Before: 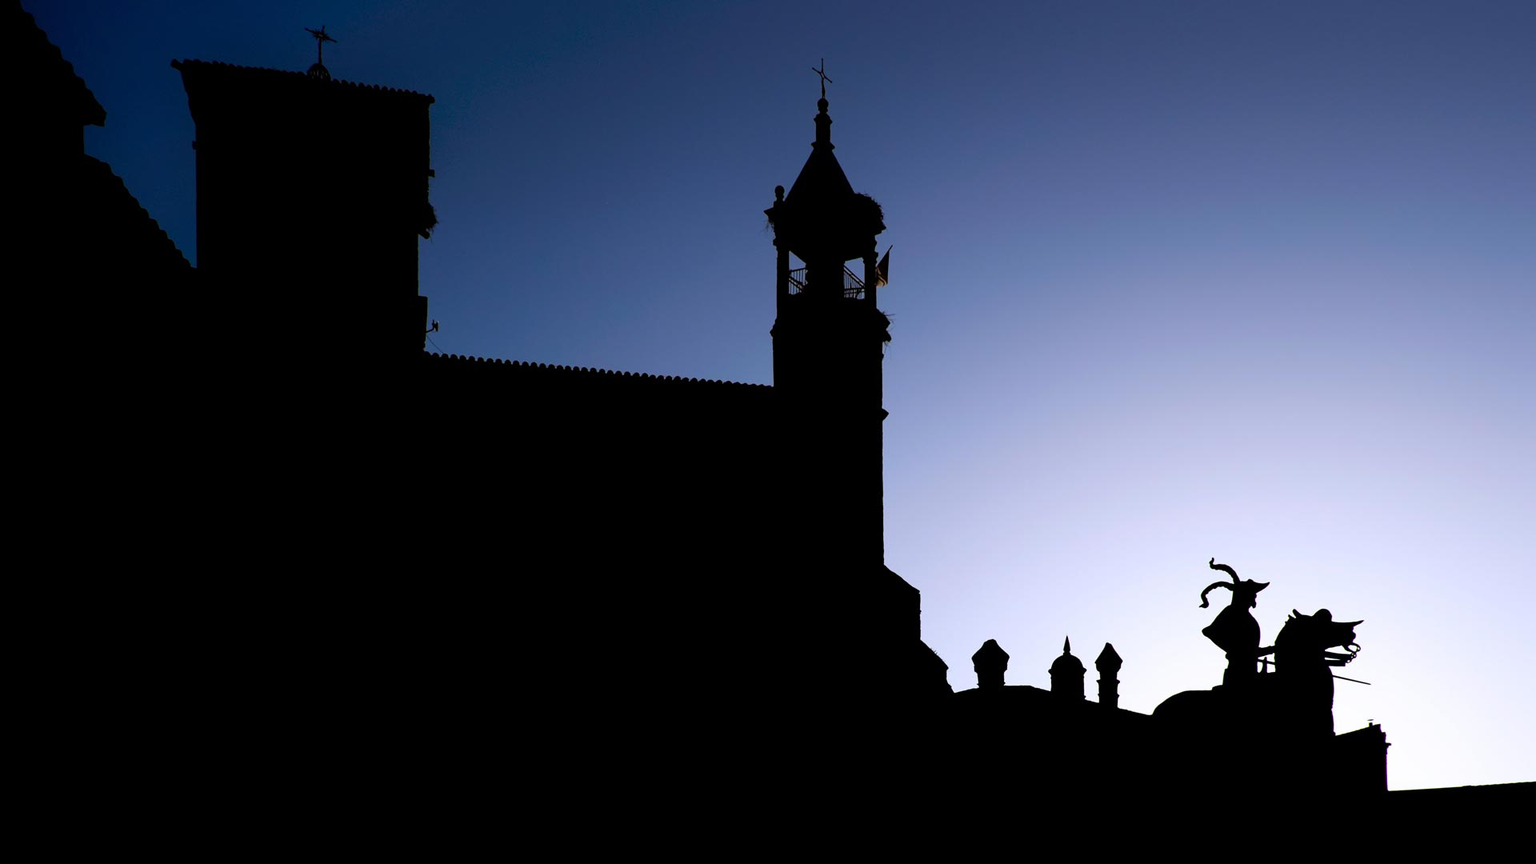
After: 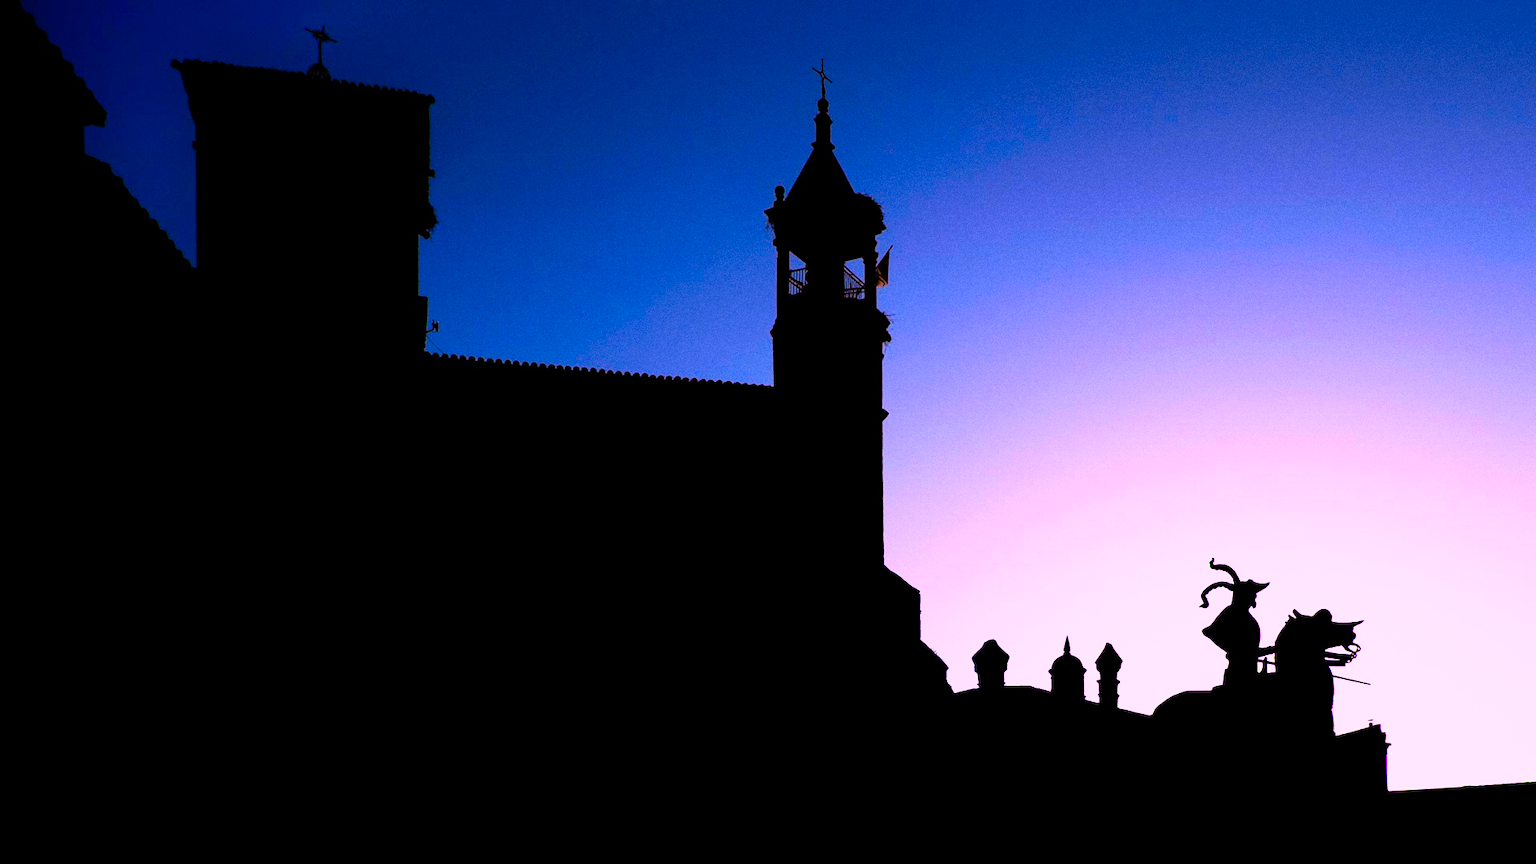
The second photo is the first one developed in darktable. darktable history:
color correction: highlights a* 19.5, highlights b* -11.53, saturation 1.69
grain: coarseness 0.09 ISO
tone curve: curves: ch0 [(0, 0) (0.003, 0.001) (0.011, 0.005) (0.025, 0.01) (0.044, 0.019) (0.069, 0.029) (0.1, 0.042) (0.136, 0.078) (0.177, 0.129) (0.224, 0.182) (0.277, 0.246) (0.335, 0.318) (0.399, 0.396) (0.468, 0.481) (0.543, 0.573) (0.623, 0.672) (0.709, 0.777) (0.801, 0.881) (0.898, 0.975) (1, 1)], preserve colors none
